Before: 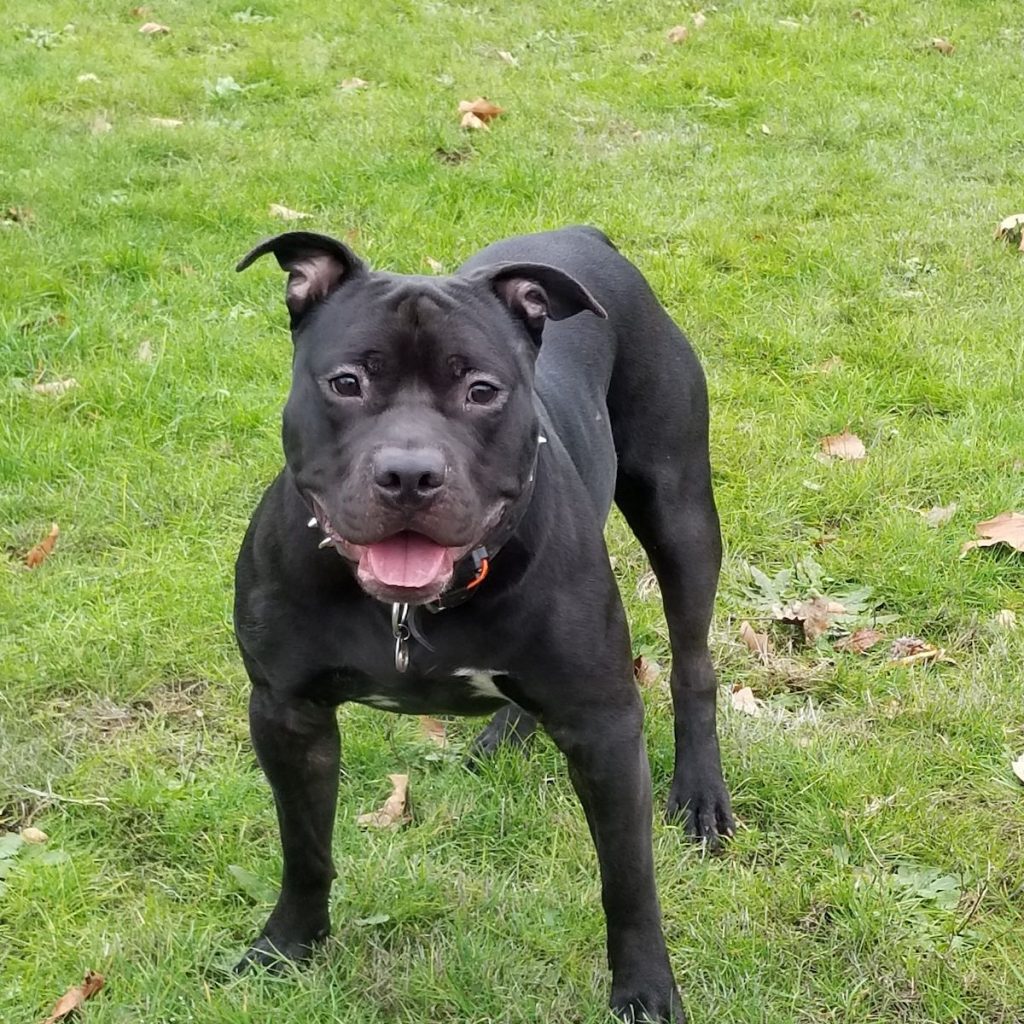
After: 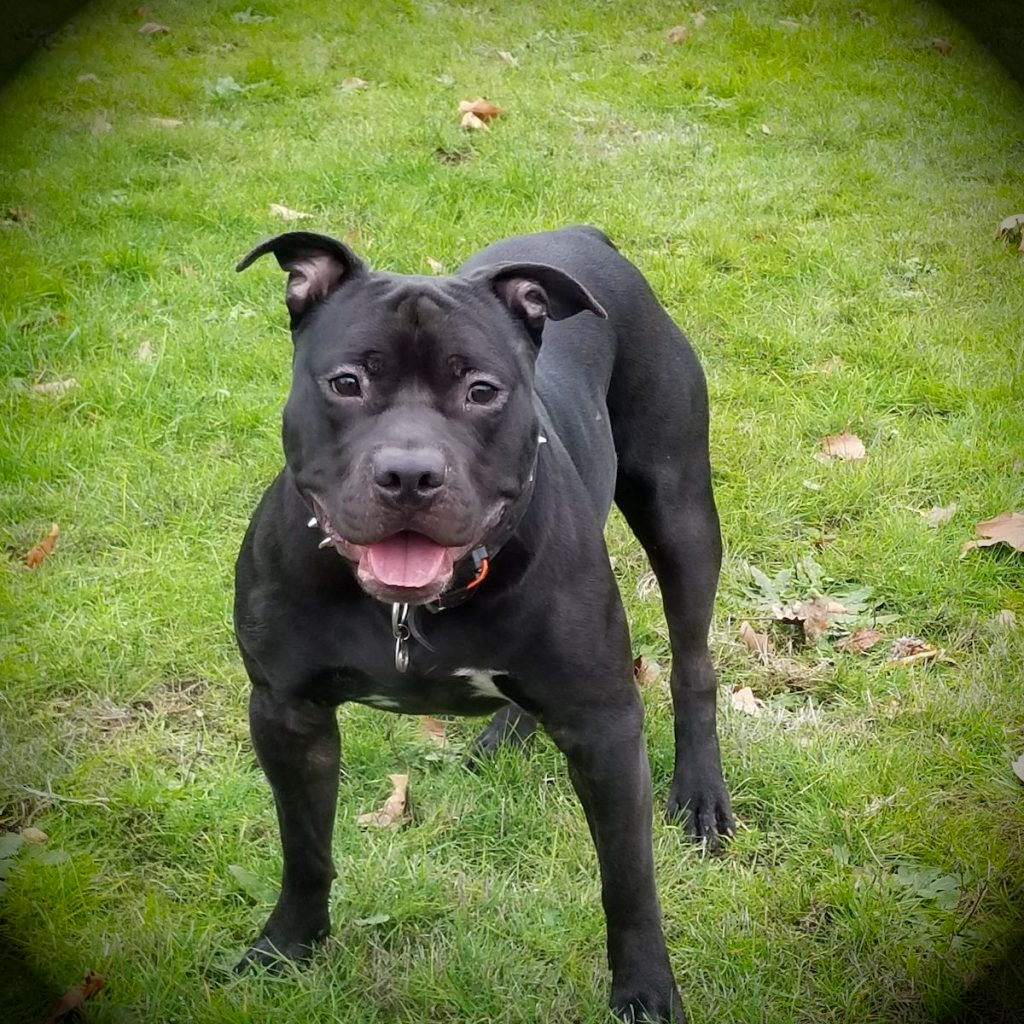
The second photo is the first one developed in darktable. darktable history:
vignetting: brightness -0.984, saturation 0.492
